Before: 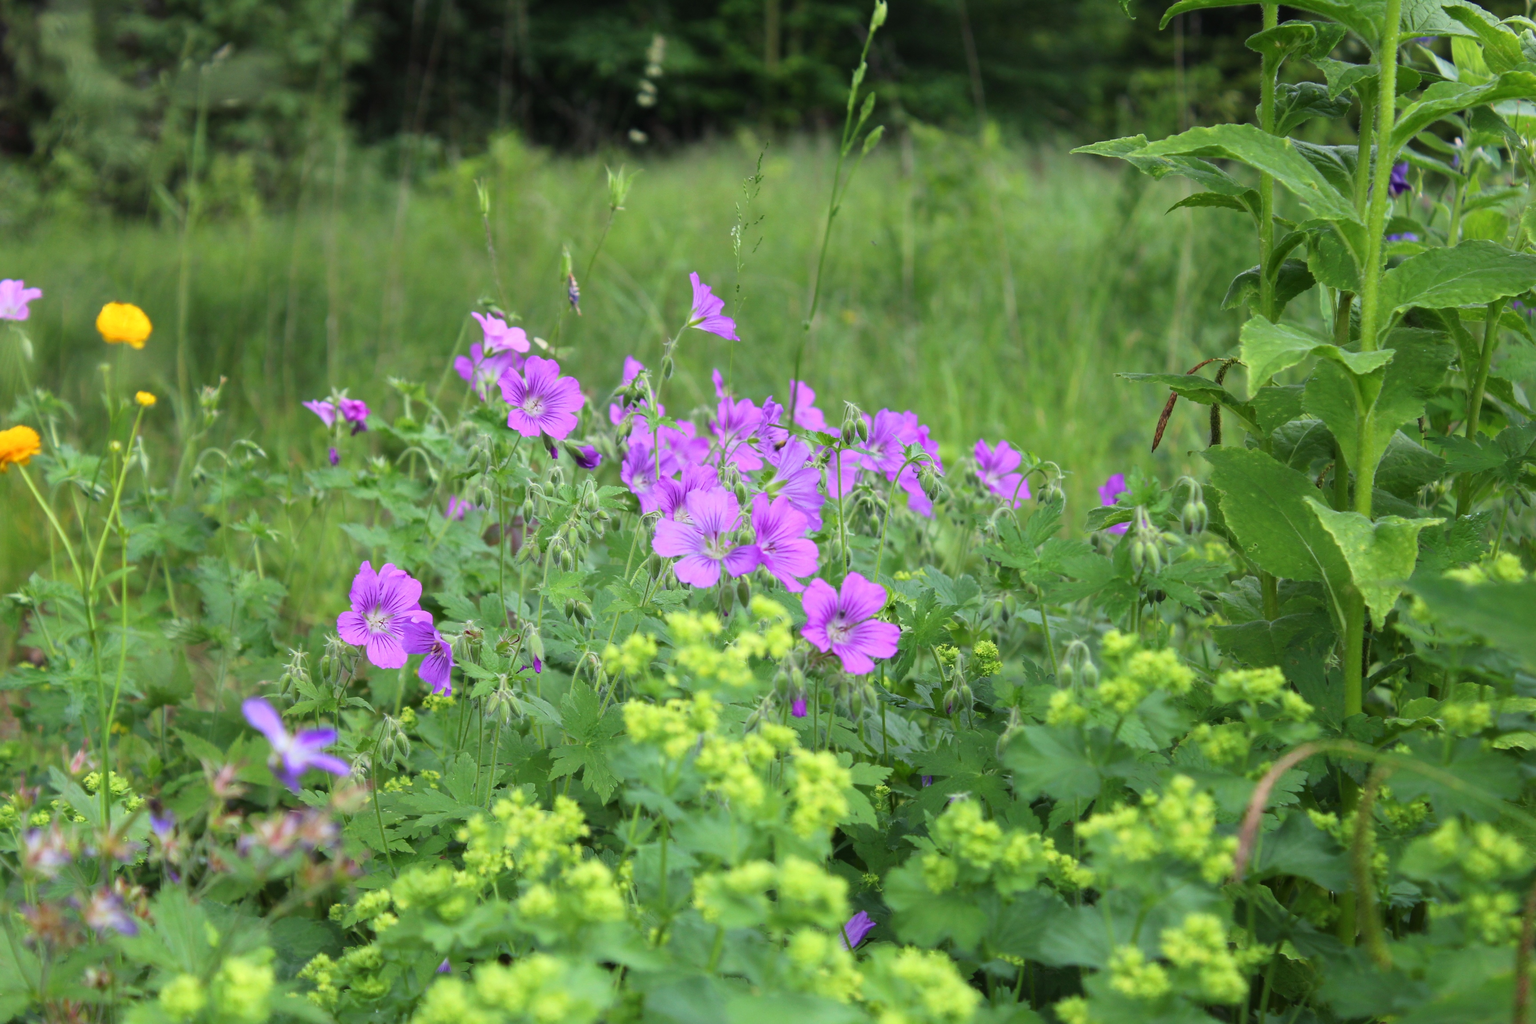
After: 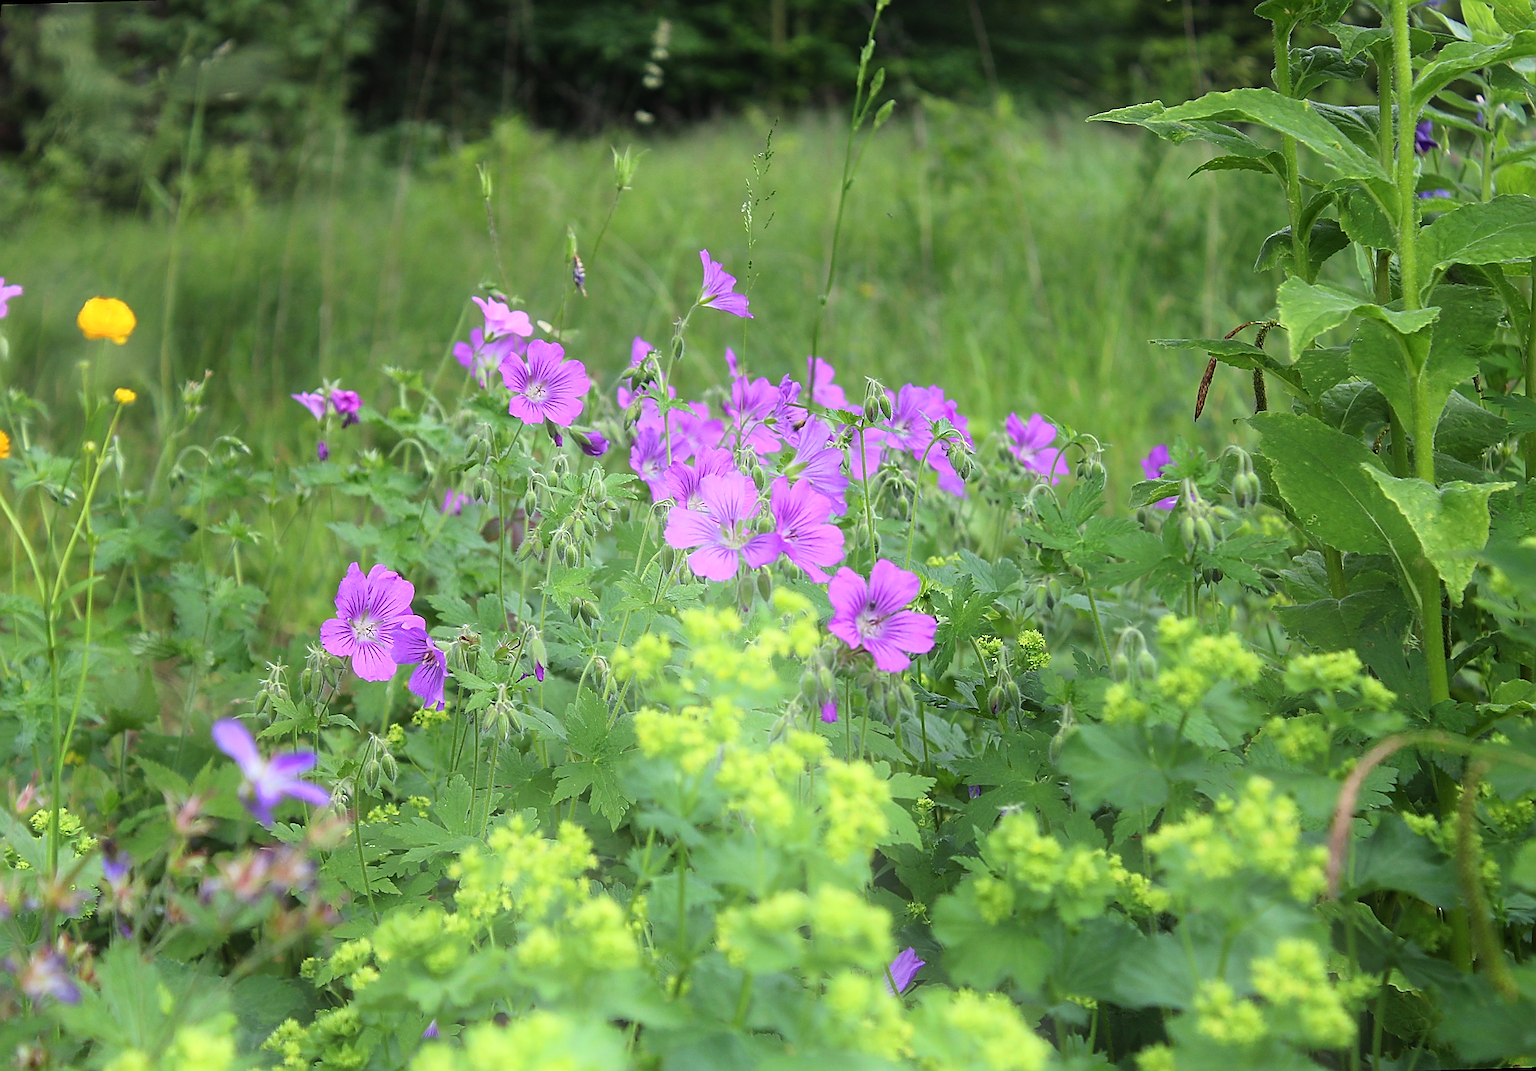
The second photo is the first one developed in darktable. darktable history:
rotate and perspective: rotation -1.68°, lens shift (vertical) -0.146, crop left 0.049, crop right 0.912, crop top 0.032, crop bottom 0.96
bloom: on, module defaults
sharpen: amount 1.861
